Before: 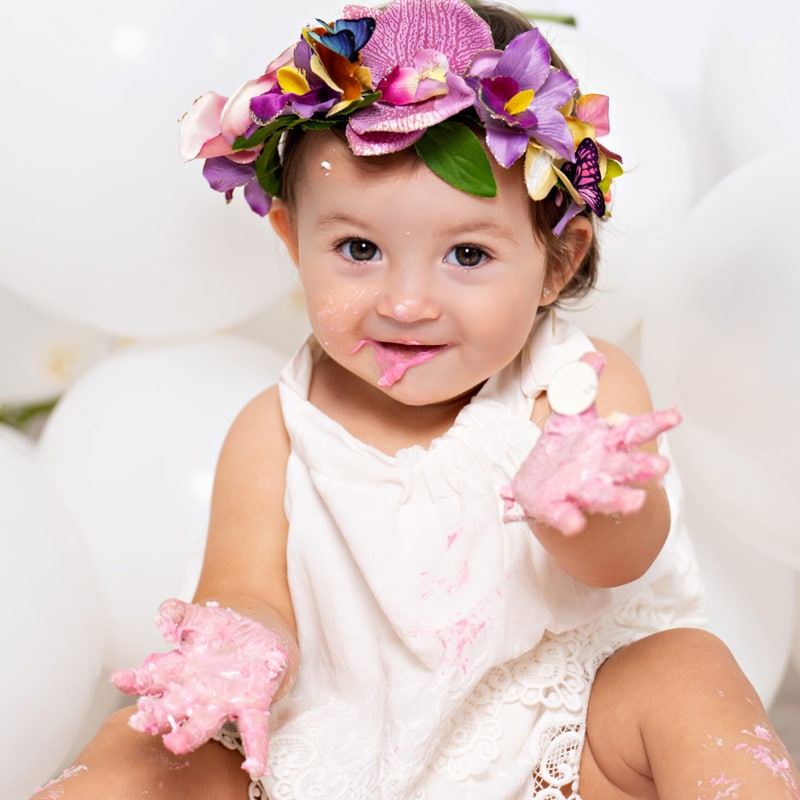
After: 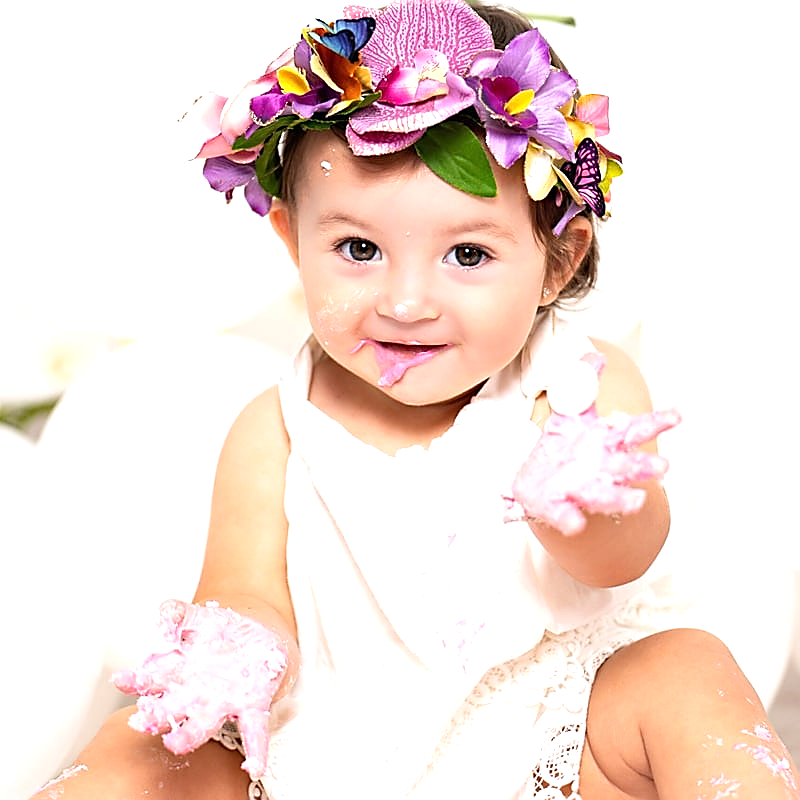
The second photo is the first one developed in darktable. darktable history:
sharpen: radius 1.4, amount 1.25, threshold 0.7
exposure: exposure 0.636 EV, compensate highlight preservation false
